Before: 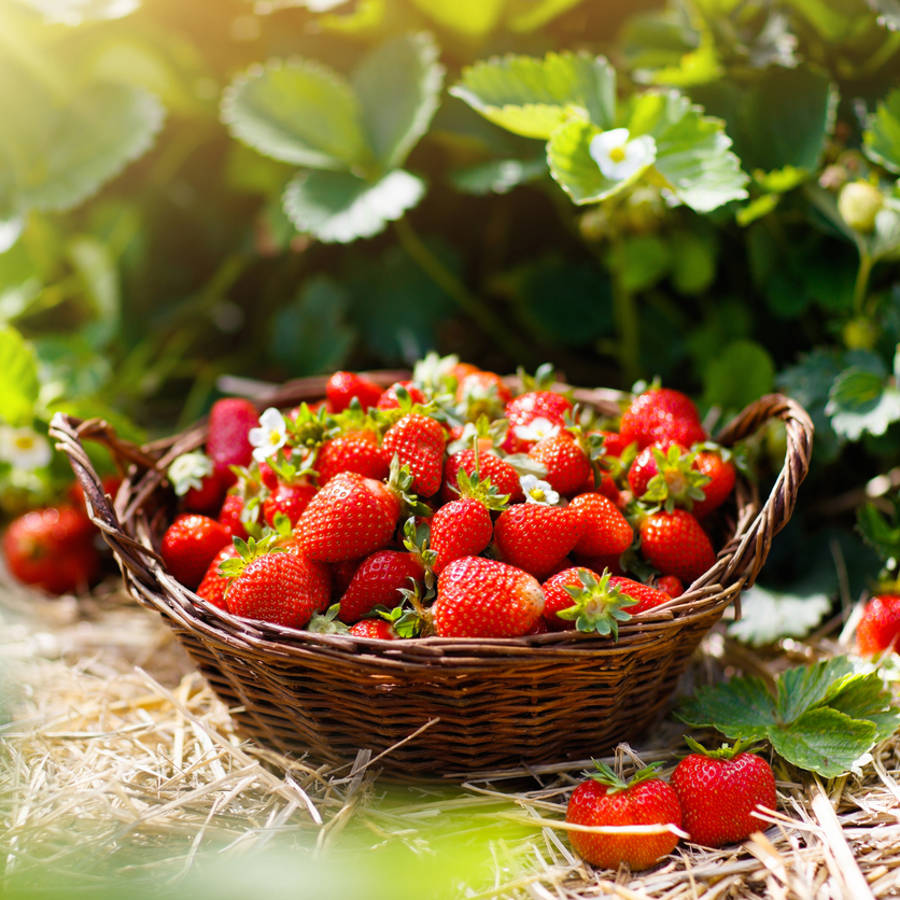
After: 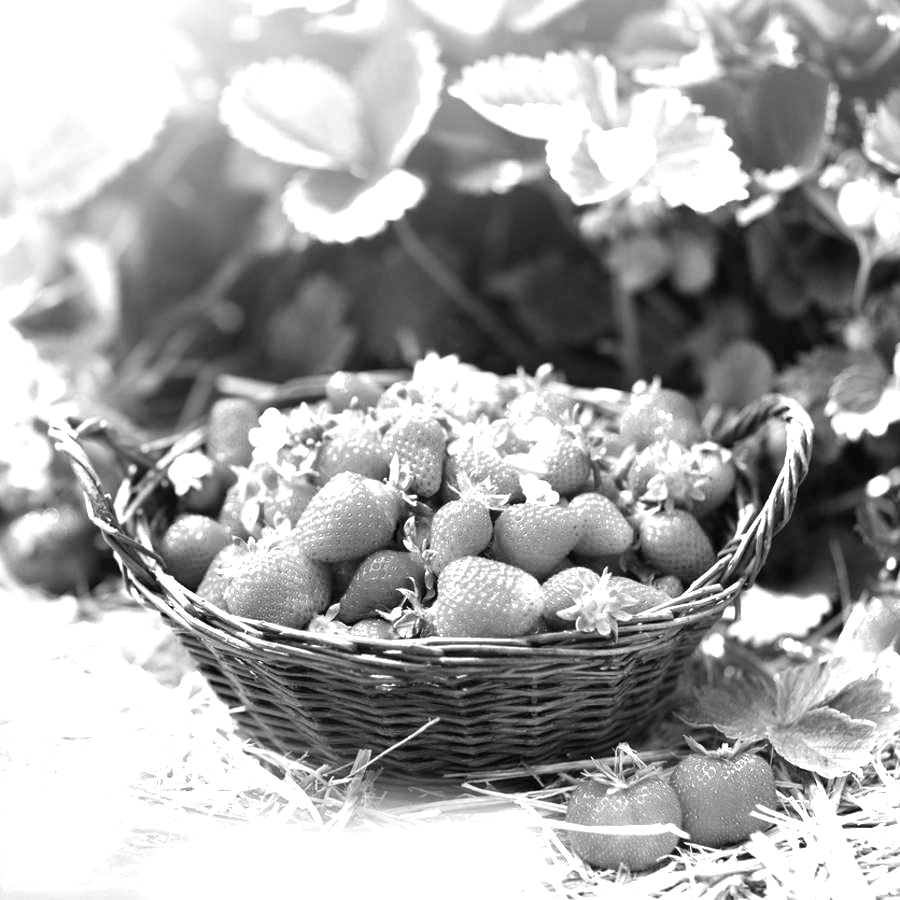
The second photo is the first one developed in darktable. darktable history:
exposure: black level correction 0, exposure 1.45 EV, compensate exposure bias true, compensate highlight preservation false
monochrome: on, module defaults
